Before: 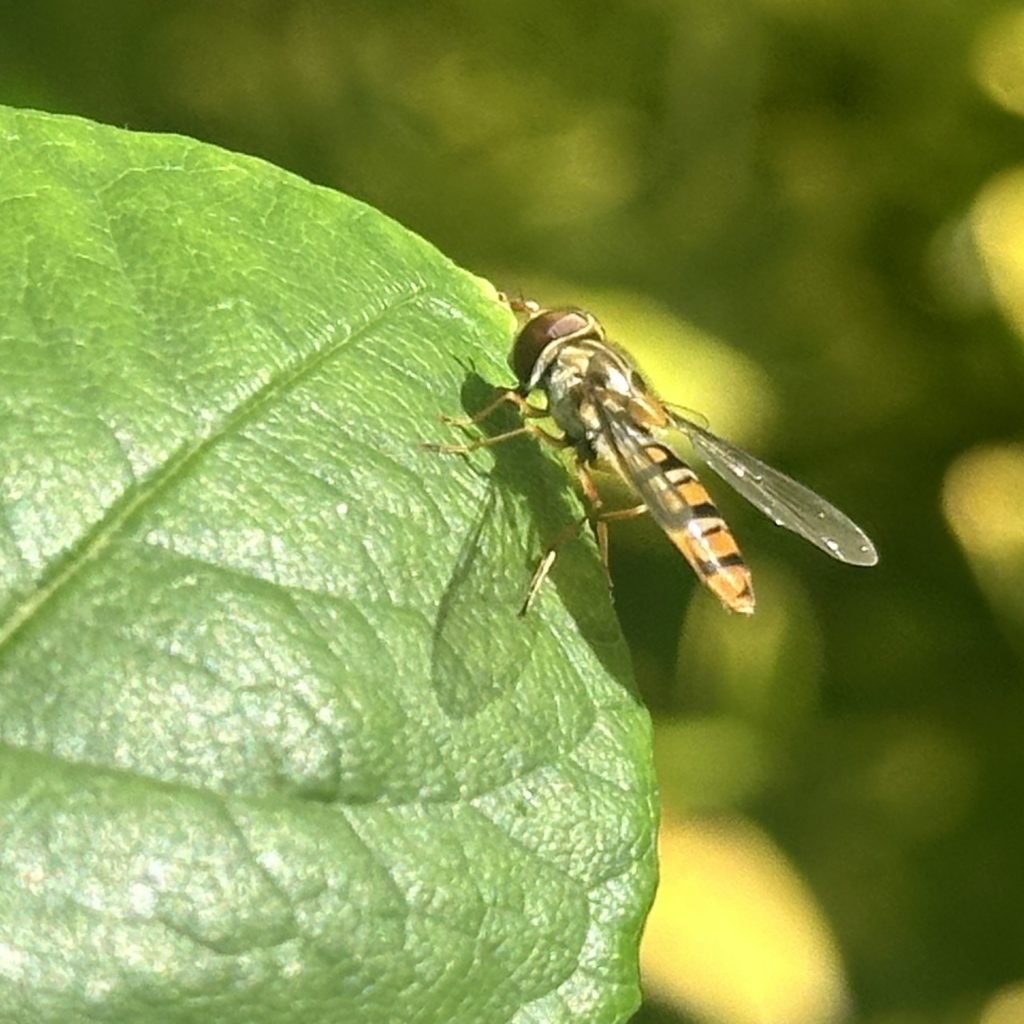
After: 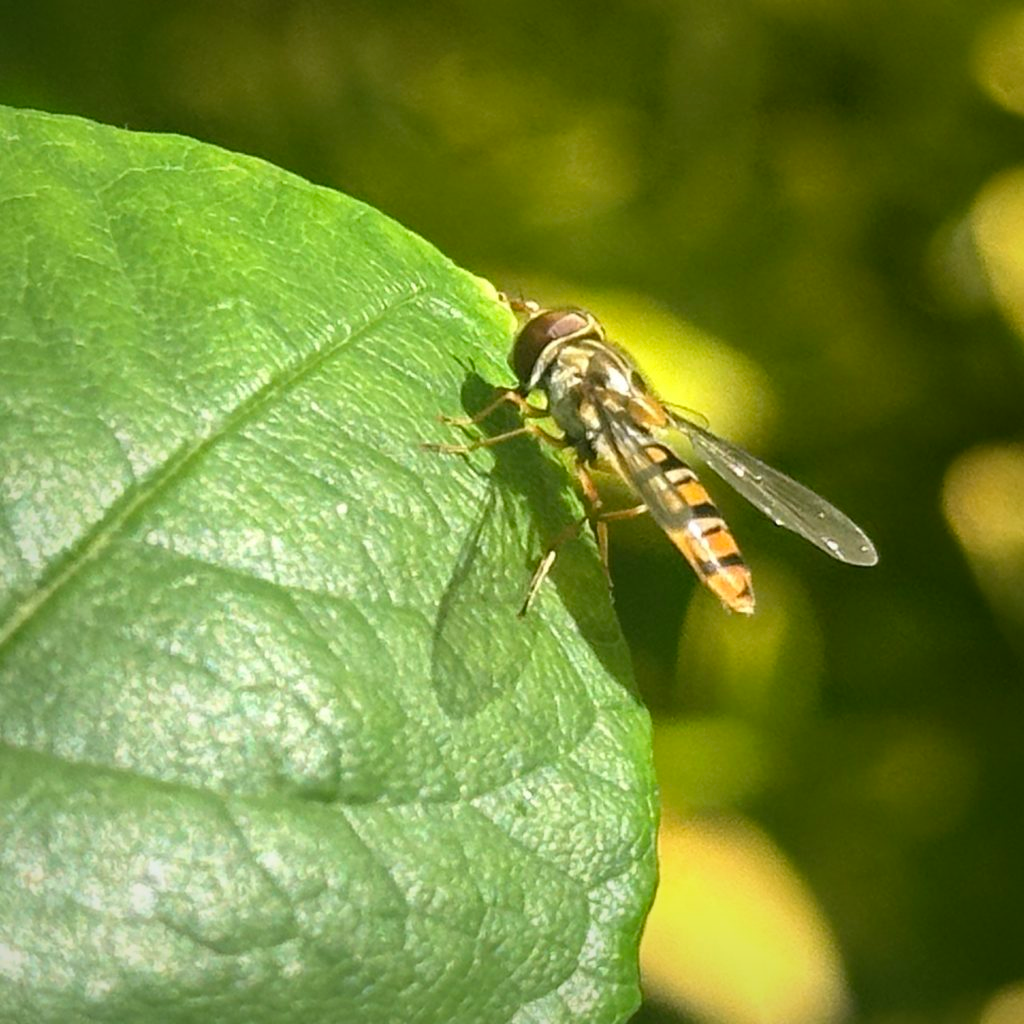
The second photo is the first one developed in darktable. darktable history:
vignetting: fall-off start 53.02%, brightness -0.312, saturation -0.063, automatic ratio true, width/height ratio 1.314, shape 0.217, unbound false
